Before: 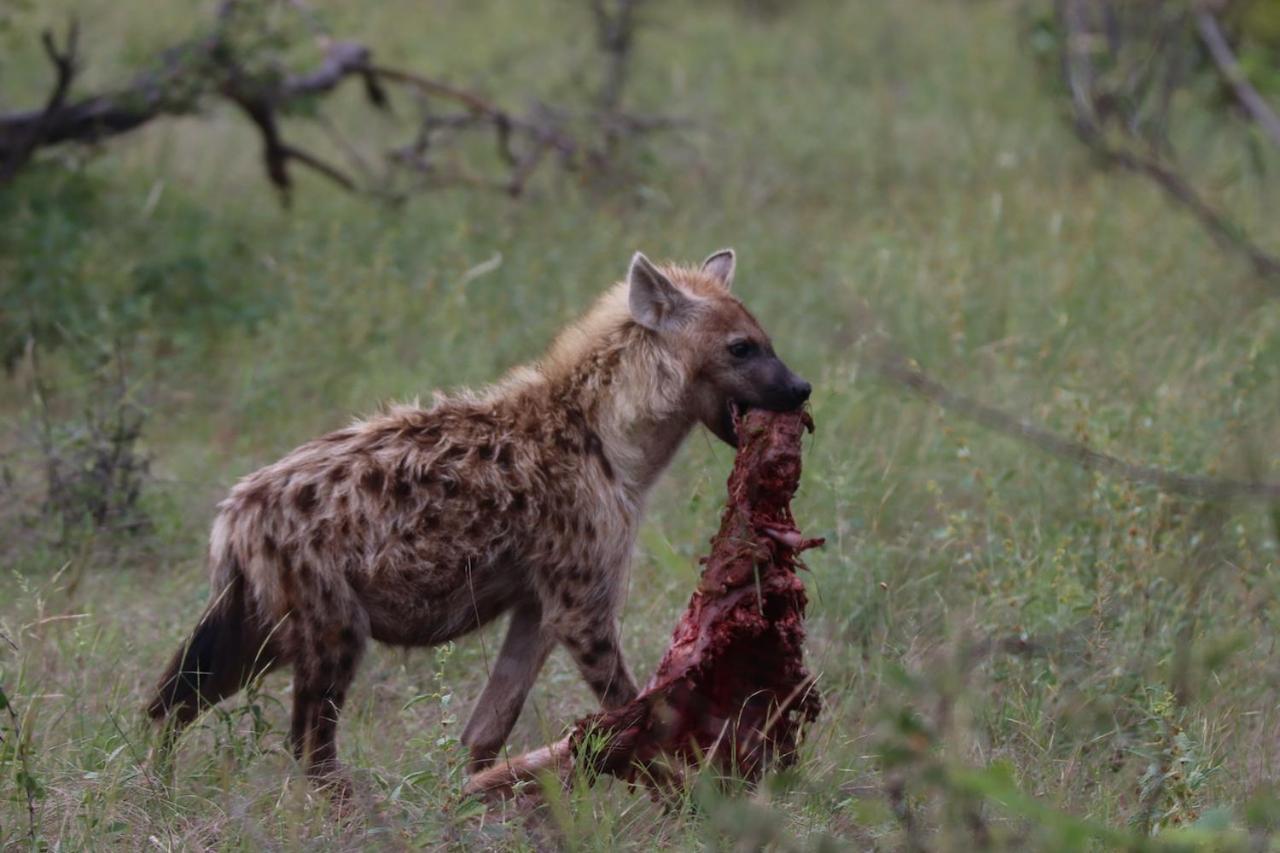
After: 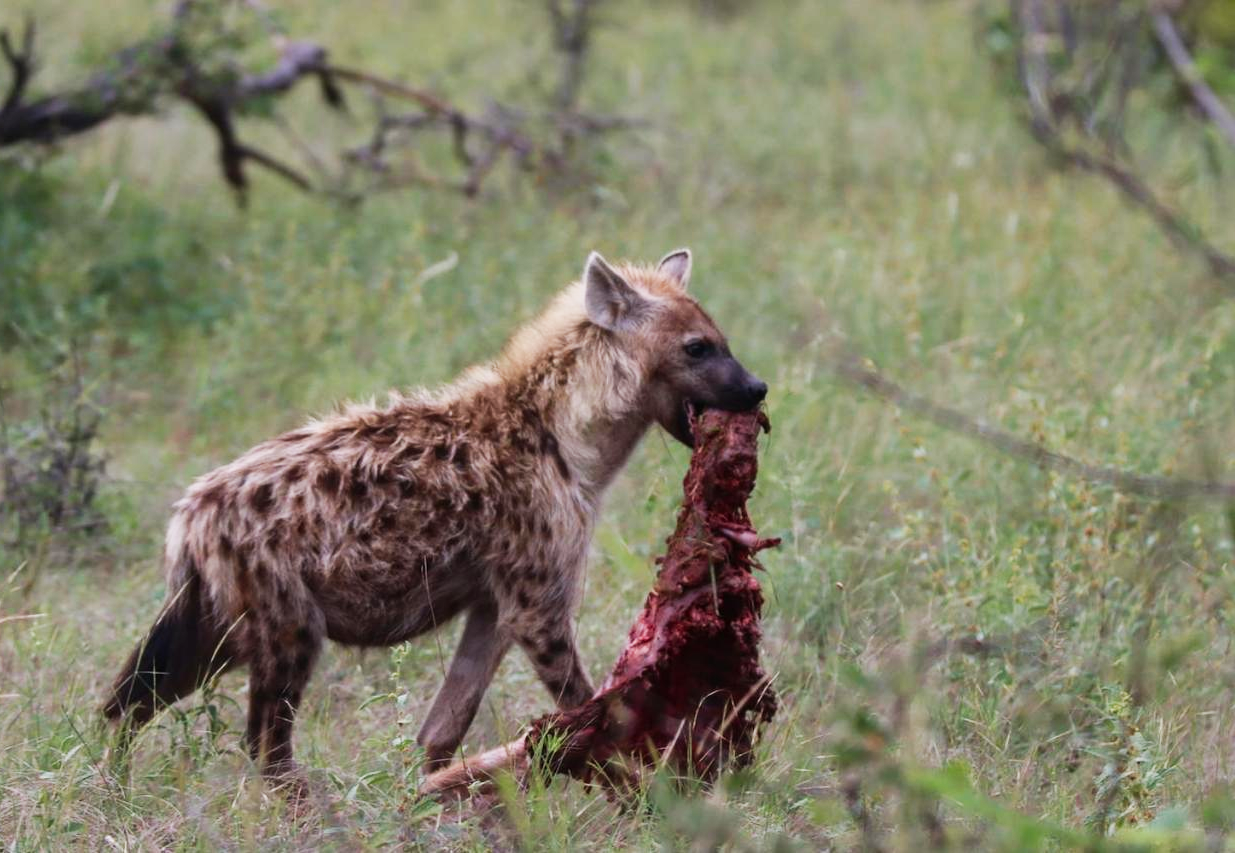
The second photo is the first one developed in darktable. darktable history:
tone curve: curves: ch0 [(0, 0) (0.055, 0.057) (0.258, 0.307) (0.434, 0.543) (0.517, 0.657) (0.745, 0.874) (1, 1)]; ch1 [(0, 0) (0.346, 0.307) (0.418, 0.383) (0.46, 0.439) (0.482, 0.493) (0.502, 0.503) (0.517, 0.514) (0.55, 0.561) (0.588, 0.603) (0.646, 0.688) (1, 1)]; ch2 [(0, 0) (0.346, 0.34) (0.431, 0.45) (0.485, 0.499) (0.5, 0.503) (0.527, 0.525) (0.545, 0.562) (0.679, 0.706) (1, 1)], preserve colors none
crop and rotate: left 3.506%
